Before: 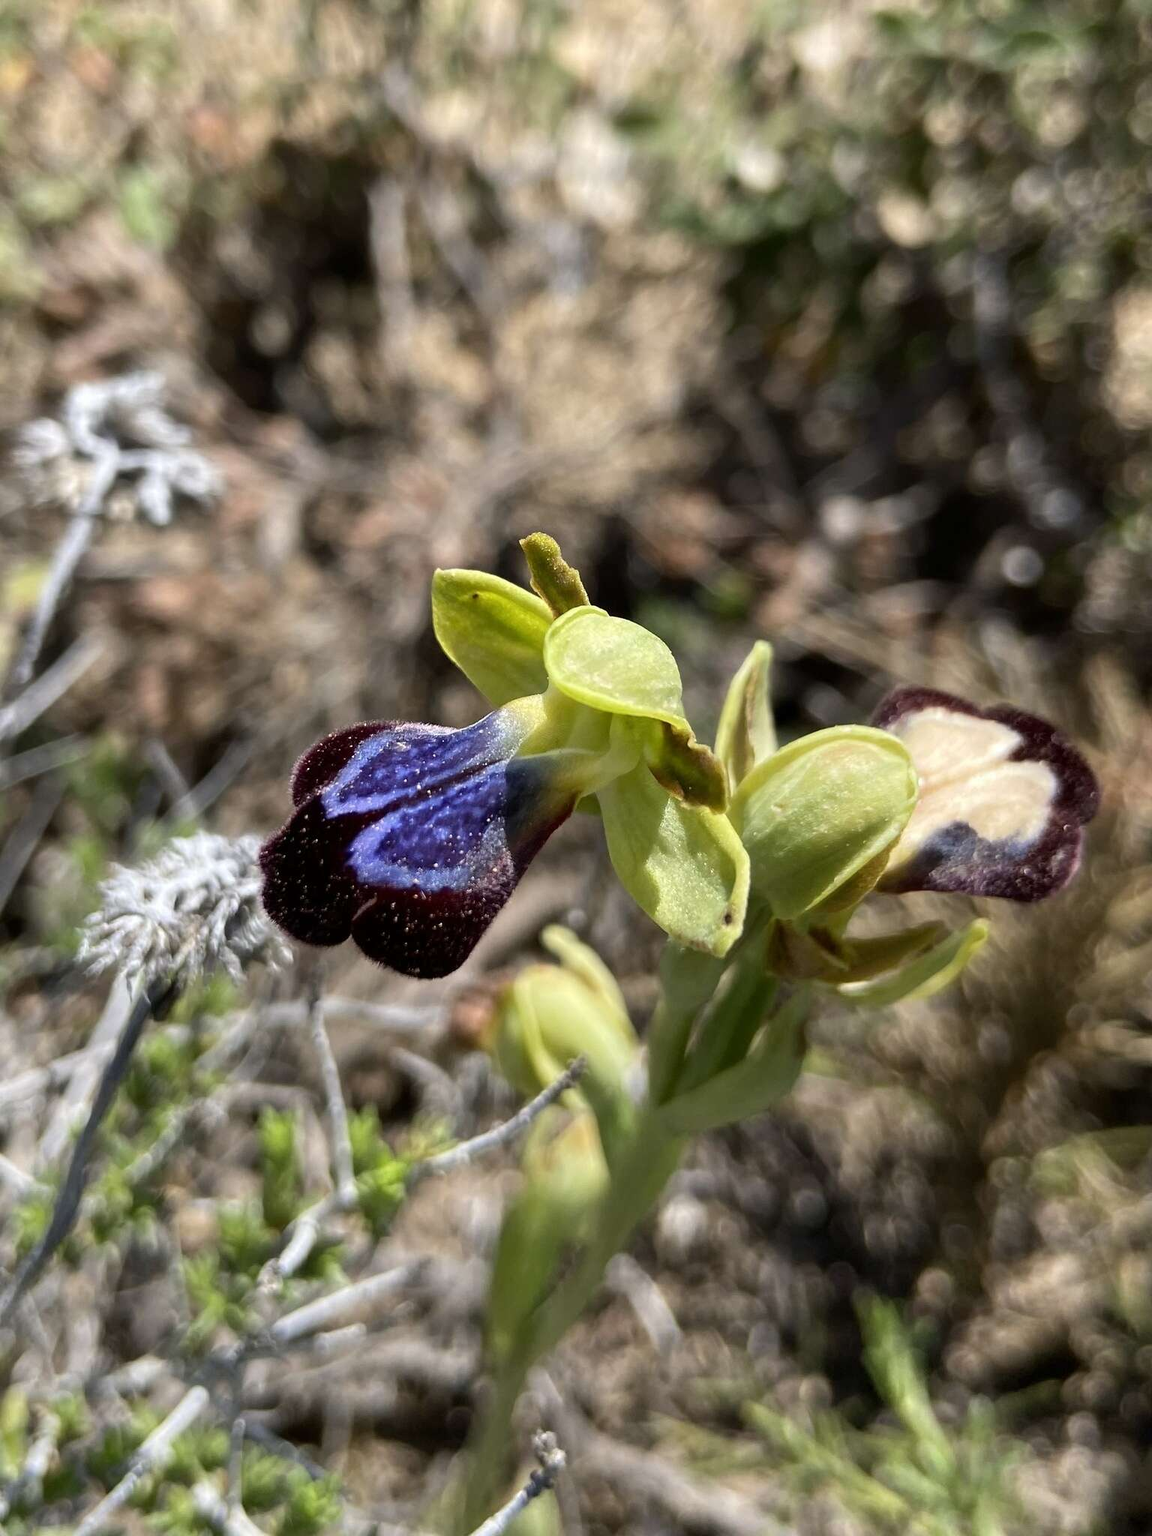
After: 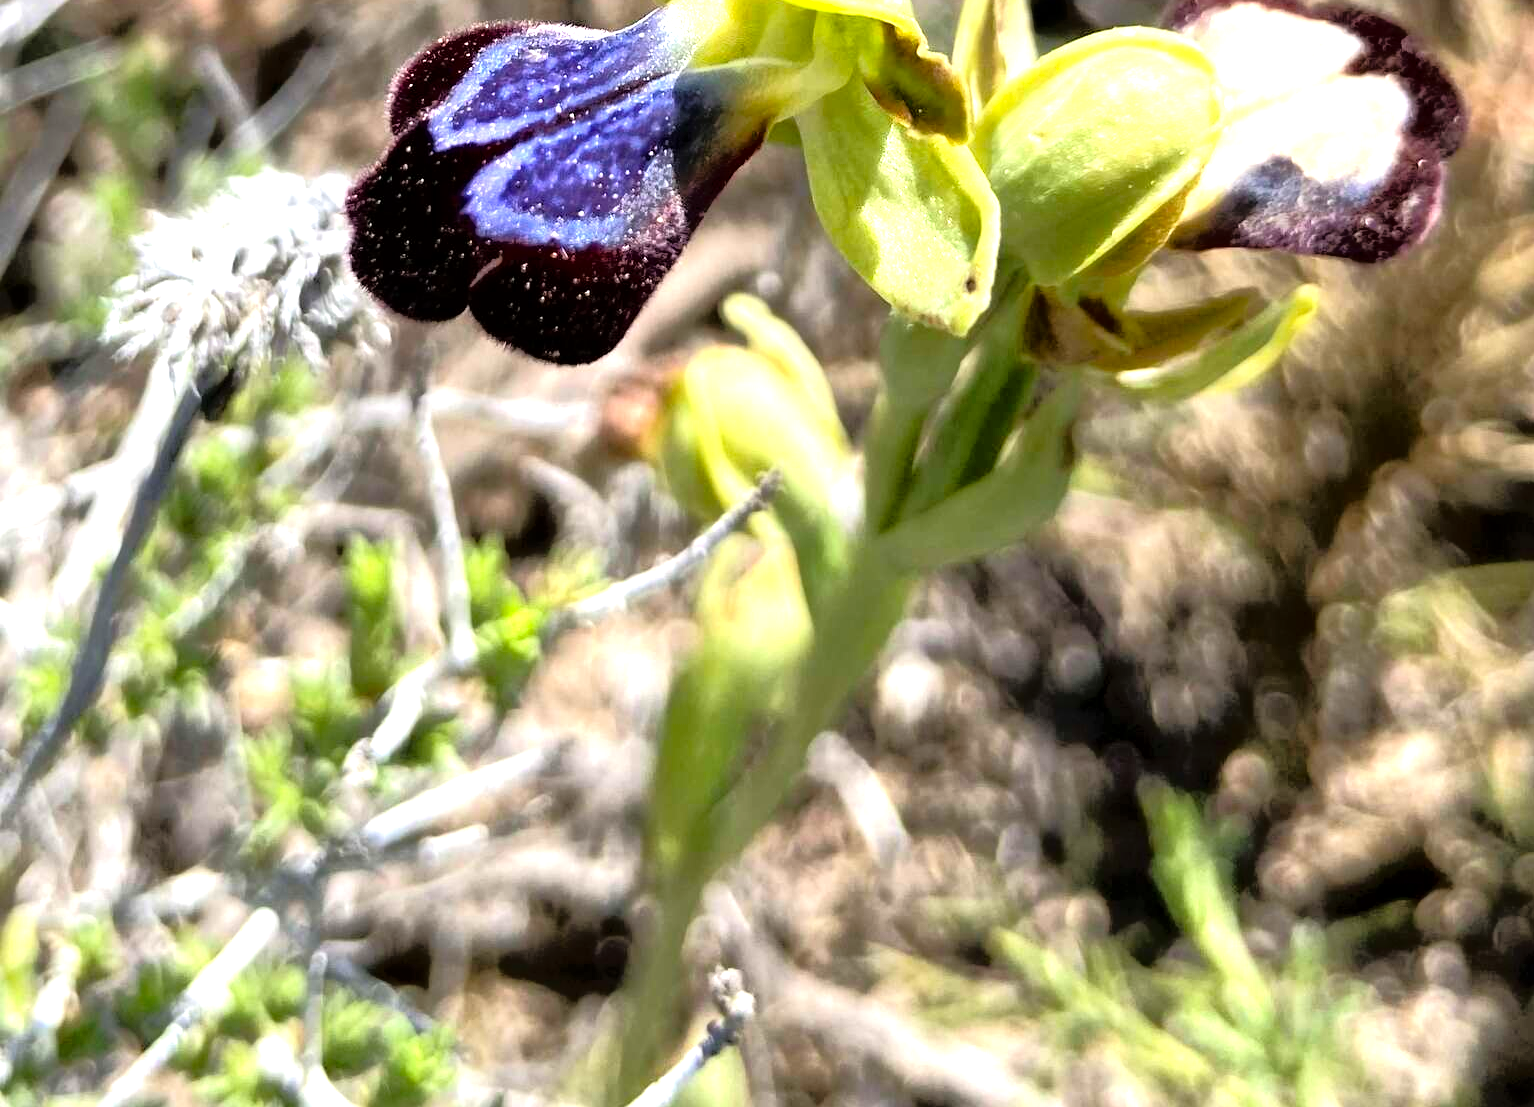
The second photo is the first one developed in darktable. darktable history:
local contrast: mode bilateral grid, contrast 19, coarseness 49, detail 119%, midtone range 0.2
exposure: exposure 1.154 EV, compensate highlight preservation false
crop and rotate: top 45.924%, right 0.102%
tone equalizer: -8 EV -1.84 EV, -7 EV -1.15 EV, -6 EV -1.59 EV, edges refinement/feathering 500, mask exposure compensation -1.57 EV, preserve details no
